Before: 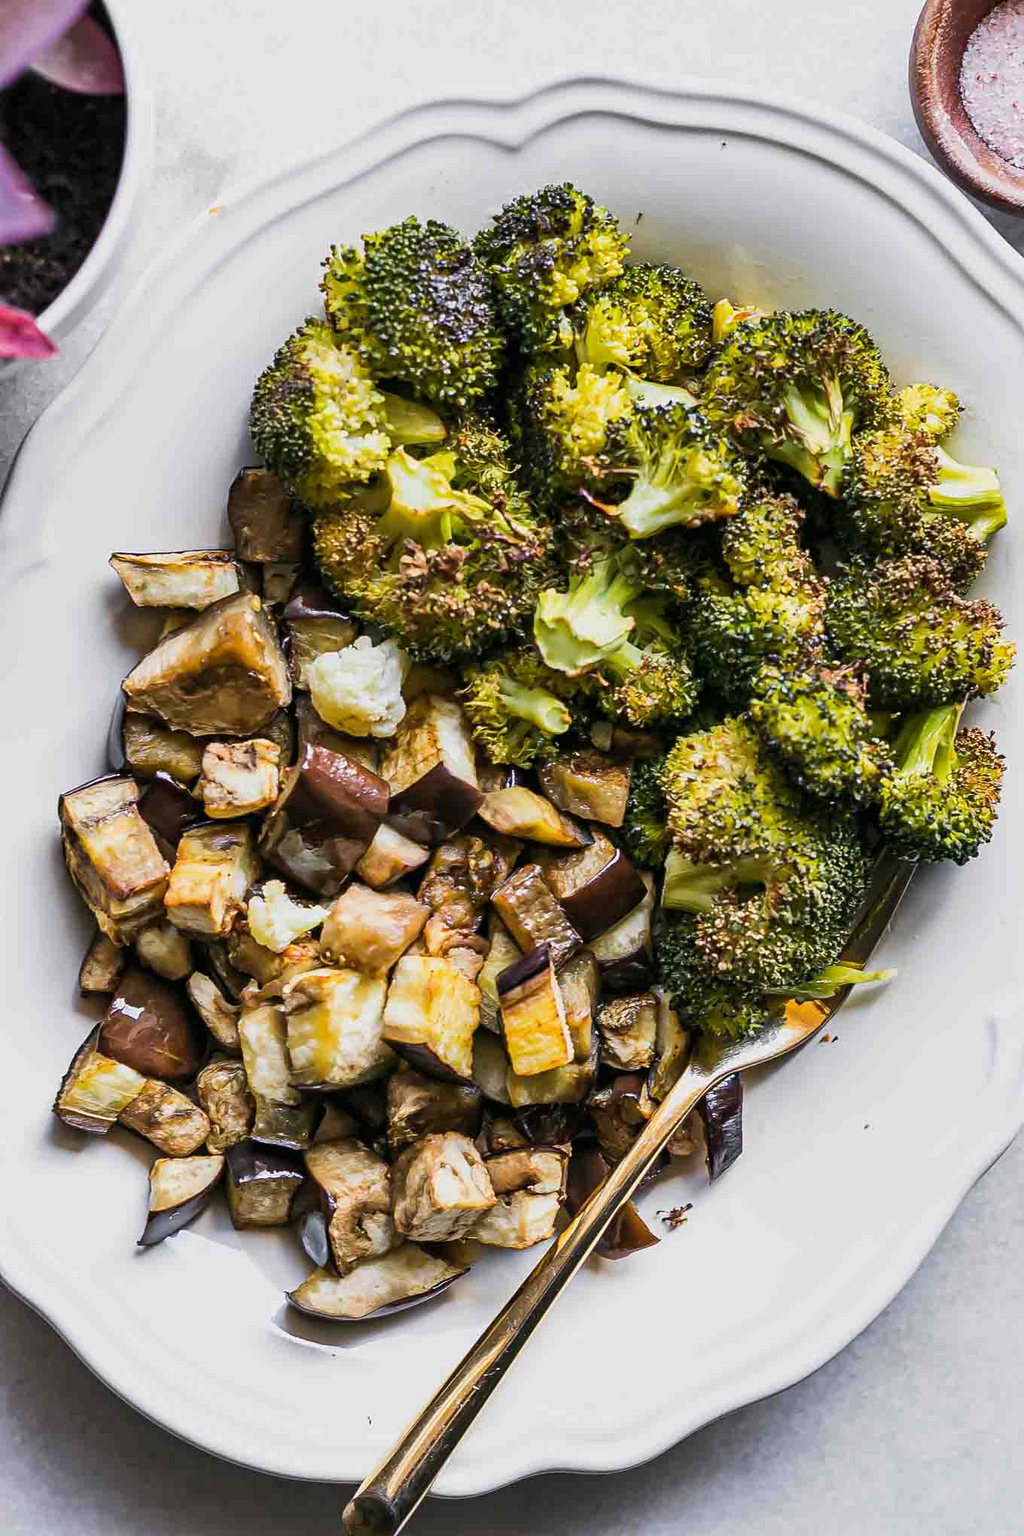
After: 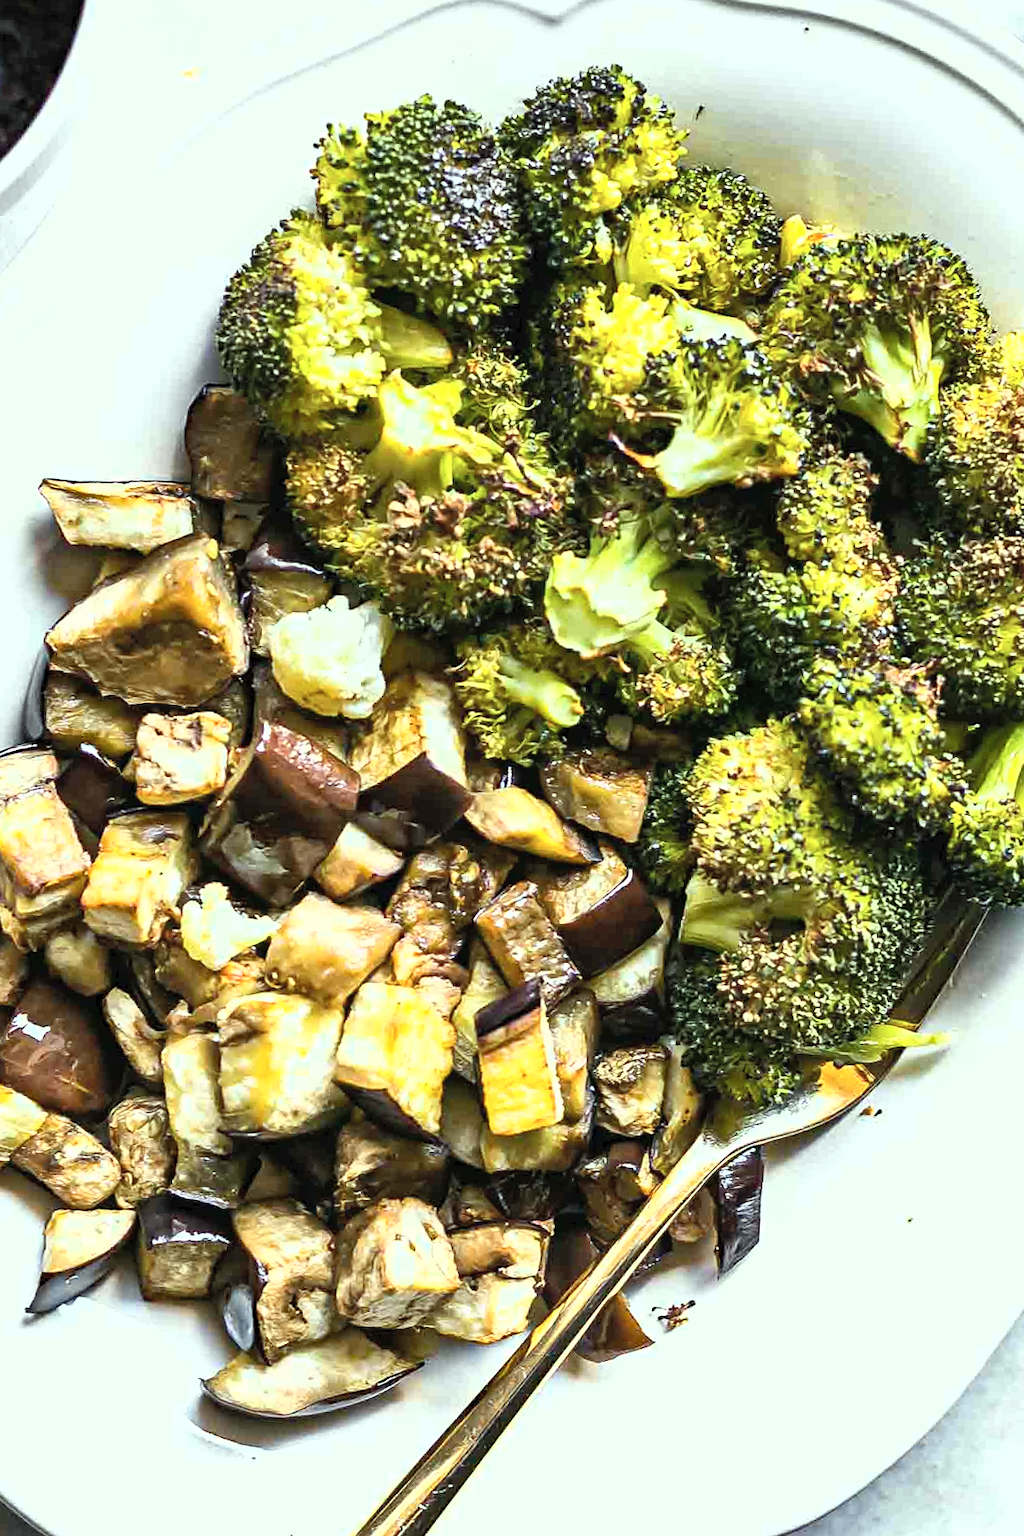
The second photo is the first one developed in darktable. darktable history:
exposure: compensate highlight preservation false
haze removal: compatibility mode true, adaptive false
crop and rotate: angle -3.28°, left 5.299%, top 5.197%, right 4.606%, bottom 4.727%
tone curve: curves: ch0 [(0, 0) (0.003, 0.032) (0.011, 0.036) (0.025, 0.049) (0.044, 0.075) (0.069, 0.112) (0.1, 0.151) (0.136, 0.197) (0.177, 0.241) (0.224, 0.295) (0.277, 0.355) (0.335, 0.429) (0.399, 0.512) (0.468, 0.607) (0.543, 0.702) (0.623, 0.796) (0.709, 0.903) (0.801, 0.987) (0.898, 0.997) (1, 1)], color space Lab, independent channels, preserve colors none
color correction: highlights a* -8.46, highlights b* 3.7
